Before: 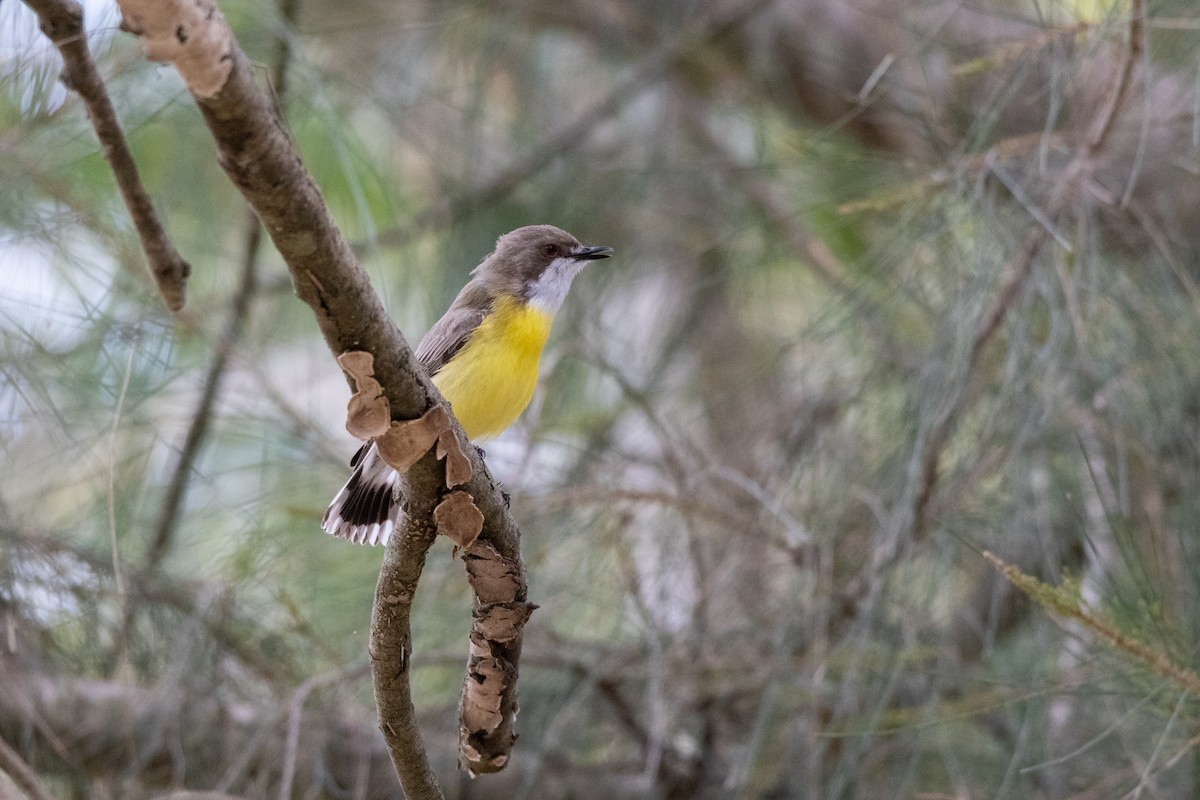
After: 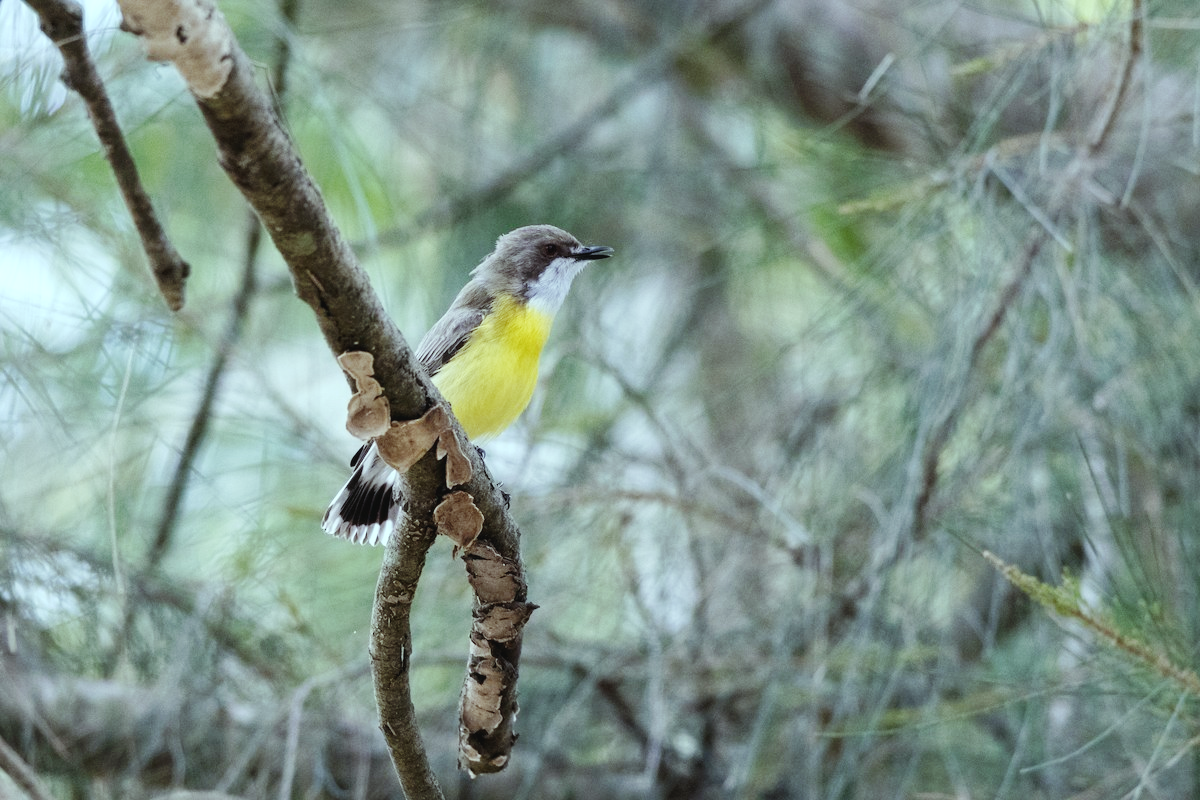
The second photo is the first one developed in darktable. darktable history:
color balance rgb: on, module defaults
contrast brightness saturation: saturation -0.1
color balance: mode lift, gamma, gain (sRGB), lift [0.997, 0.979, 1.021, 1.011], gamma [1, 1.084, 0.916, 0.998], gain [1, 0.87, 1.13, 1.101], contrast 4.55%, contrast fulcrum 38.24%, output saturation 104.09%
tone curve: curves: ch0 [(0, 0) (0.003, 0.031) (0.011, 0.033) (0.025, 0.036) (0.044, 0.045) (0.069, 0.06) (0.1, 0.079) (0.136, 0.109) (0.177, 0.15) (0.224, 0.192) (0.277, 0.262) (0.335, 0.347) (0.399, 0.433) (0.468, 0.528) (0.543, 0.624) (0.623, 0.705) (0.709, 0.788) (0.801, 0.865) (0.898, 0.933) (1, 1)], preserve colors none
